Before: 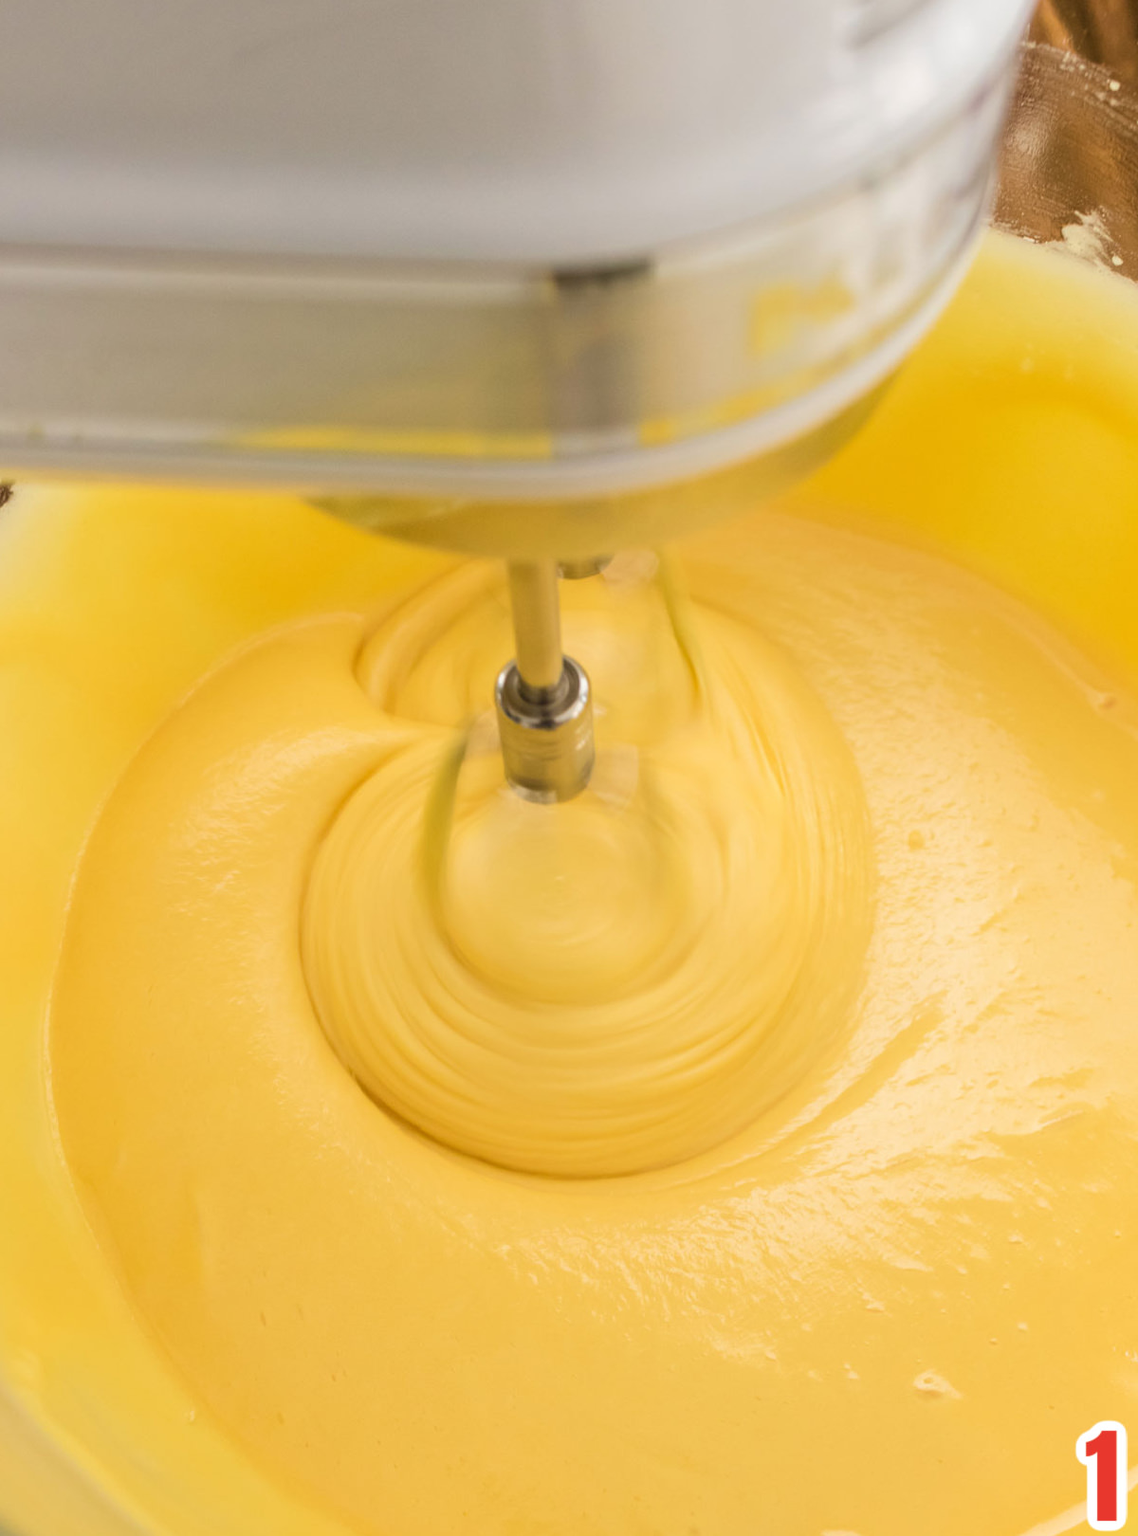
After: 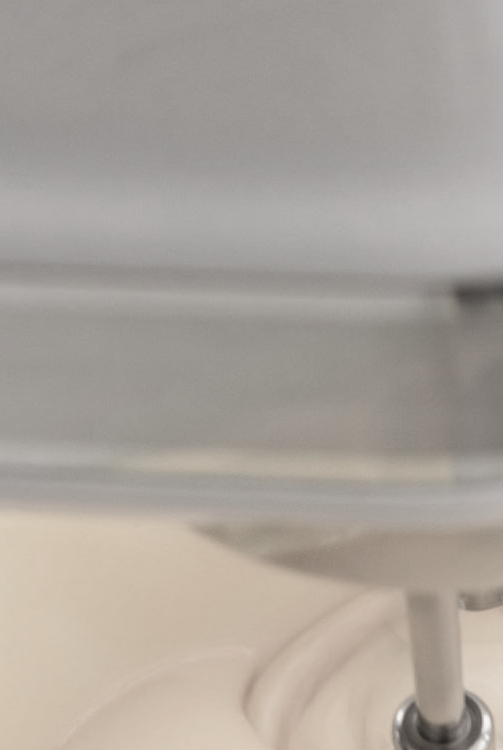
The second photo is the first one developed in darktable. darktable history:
crop and rotate: left 10.817%, top 0.062%, right 47.194%, bottom 53.626%
color contrast: green-magenta contrast 0.3, blue-yellow contrast 0.15
